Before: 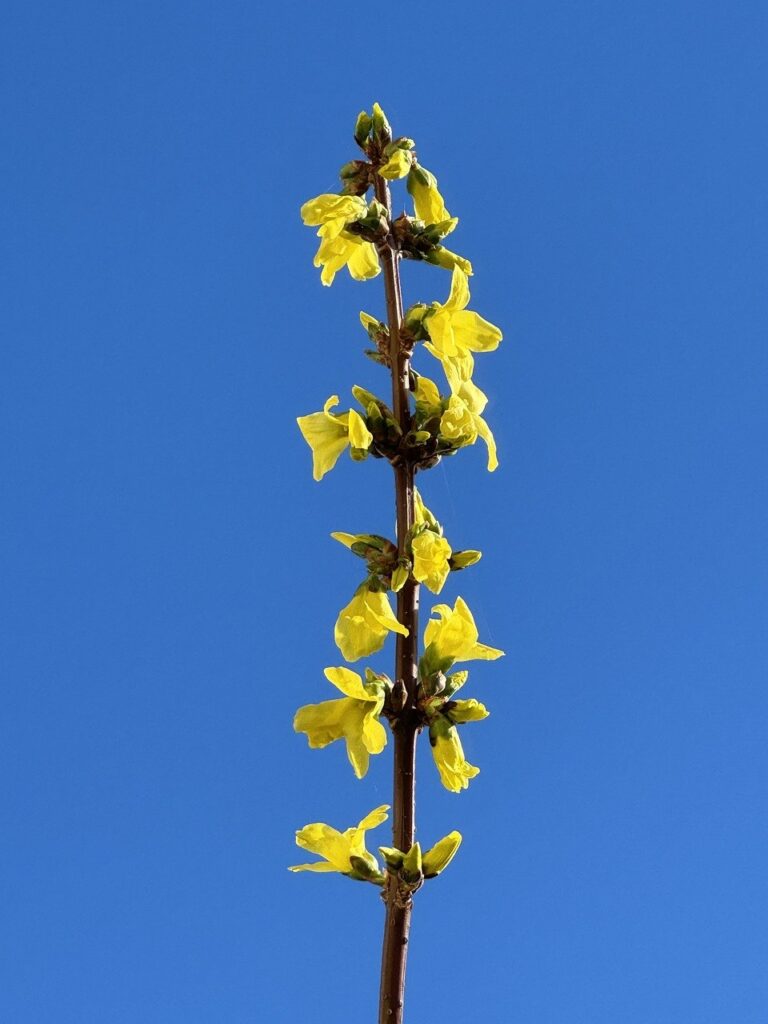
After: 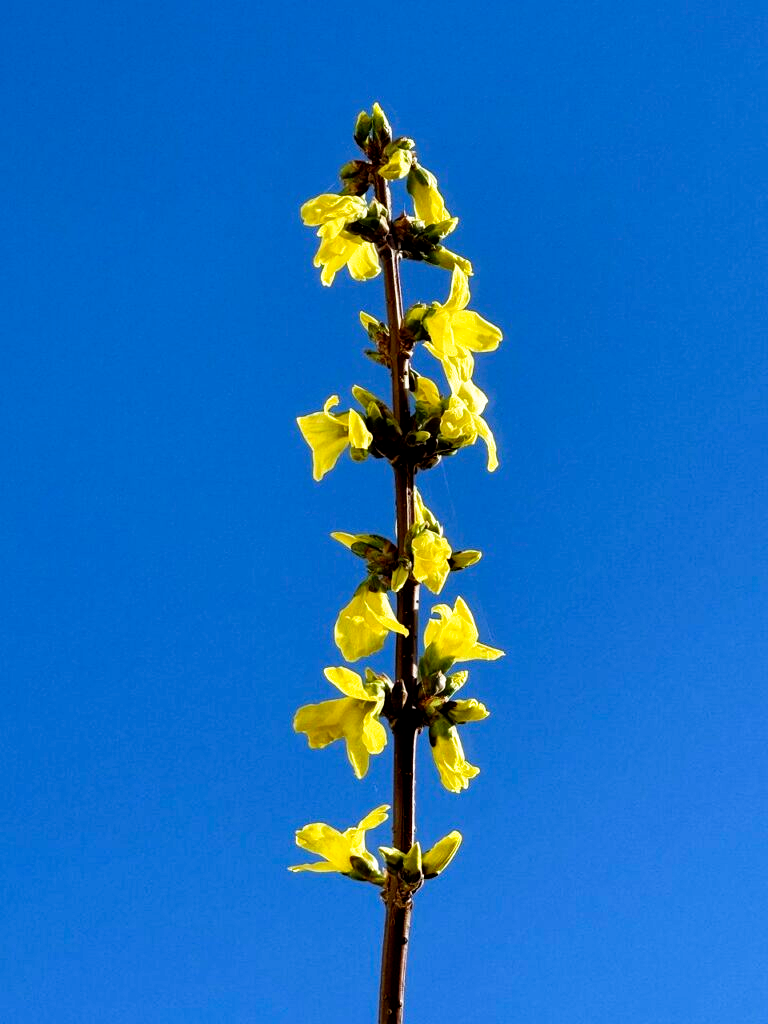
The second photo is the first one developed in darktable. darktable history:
filmic rgb: black relative exposure -8.7 EV, white relative exposure 2.7 EV, threshold 3 EV, target black luminance 0%, hardness 6.25, latitude 76.53%, contrast 1.326, shadows ↔ highlights balance -0.349%, preserve chrominance no, color science v4 (2020), enable highlight reconstruction true
haze removal: compatibility mode true, adaptive false
